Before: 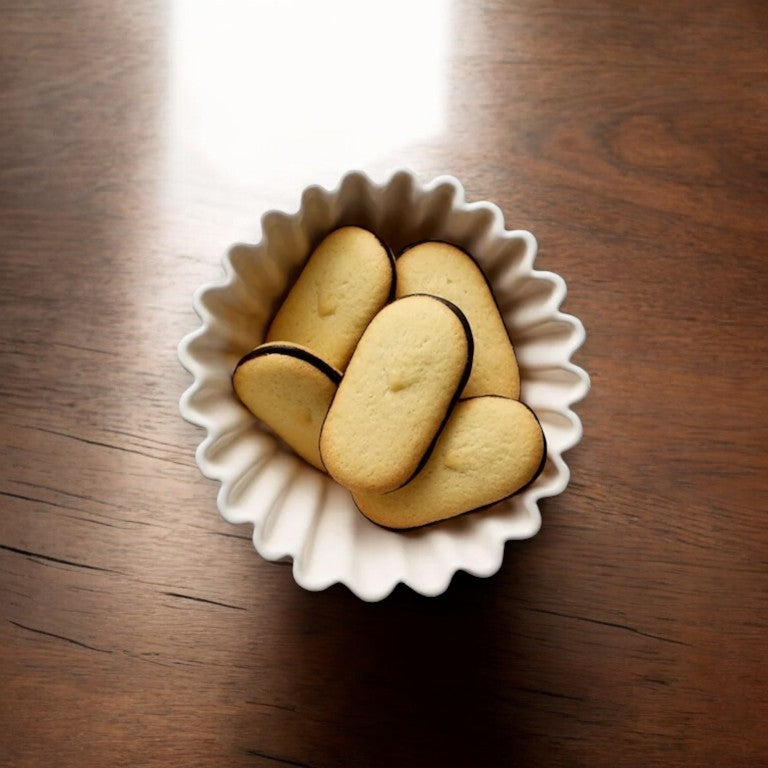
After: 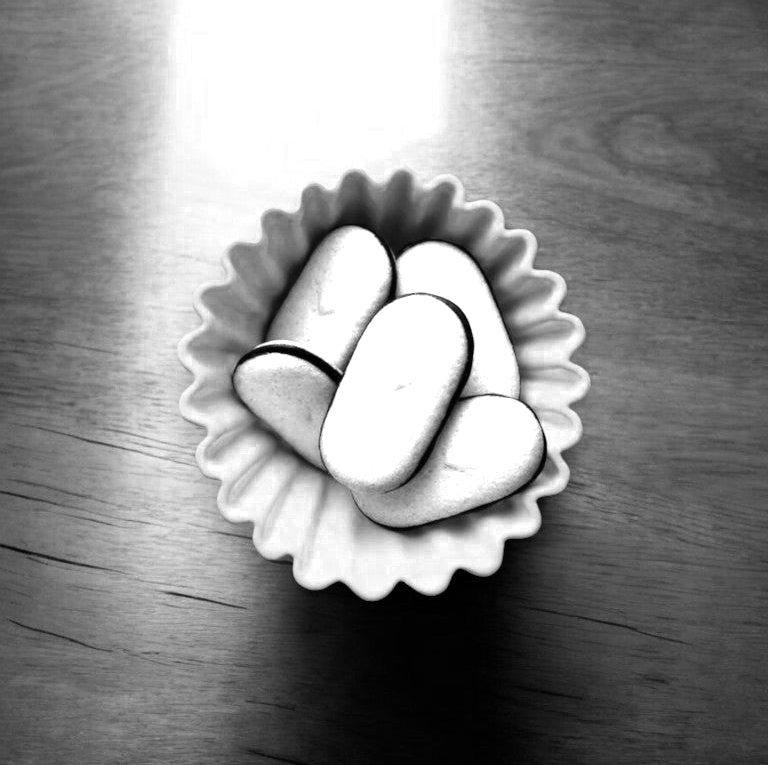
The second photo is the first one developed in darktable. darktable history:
crop: top 0.141%, bottom 0.129%
color zones: curves: ch0 [(0, 0.554) (0.146, 0.662) (0.293, 0.86) (0.503, 0.774) (0.637, 0.106) (0.74, 0.072) (0.866, 0.488) (0.998, 0.569)]; ch1 [(0, 0) (0.143, 0) (0.286, 0) (0.429, 0) (0.571, 0) (0.714, 0) (0.857, 0)]
